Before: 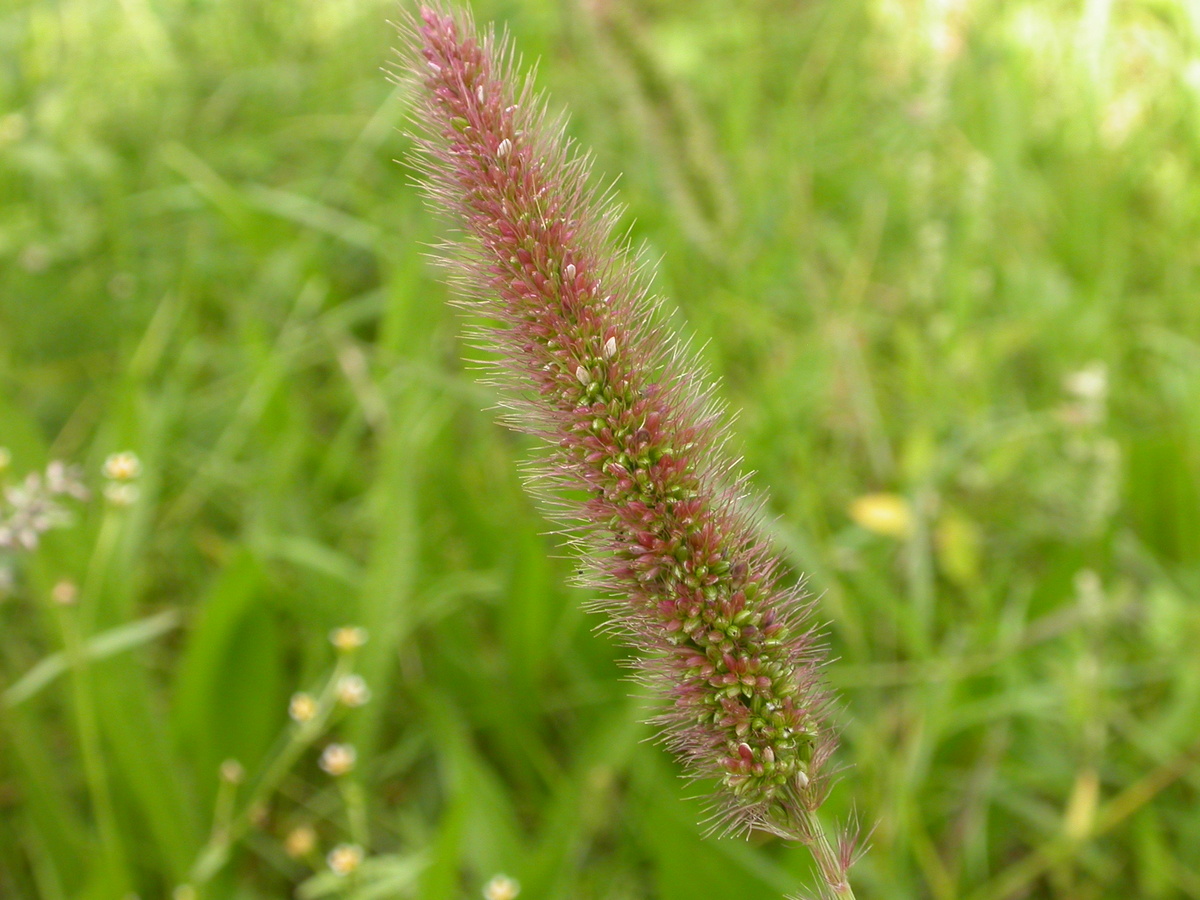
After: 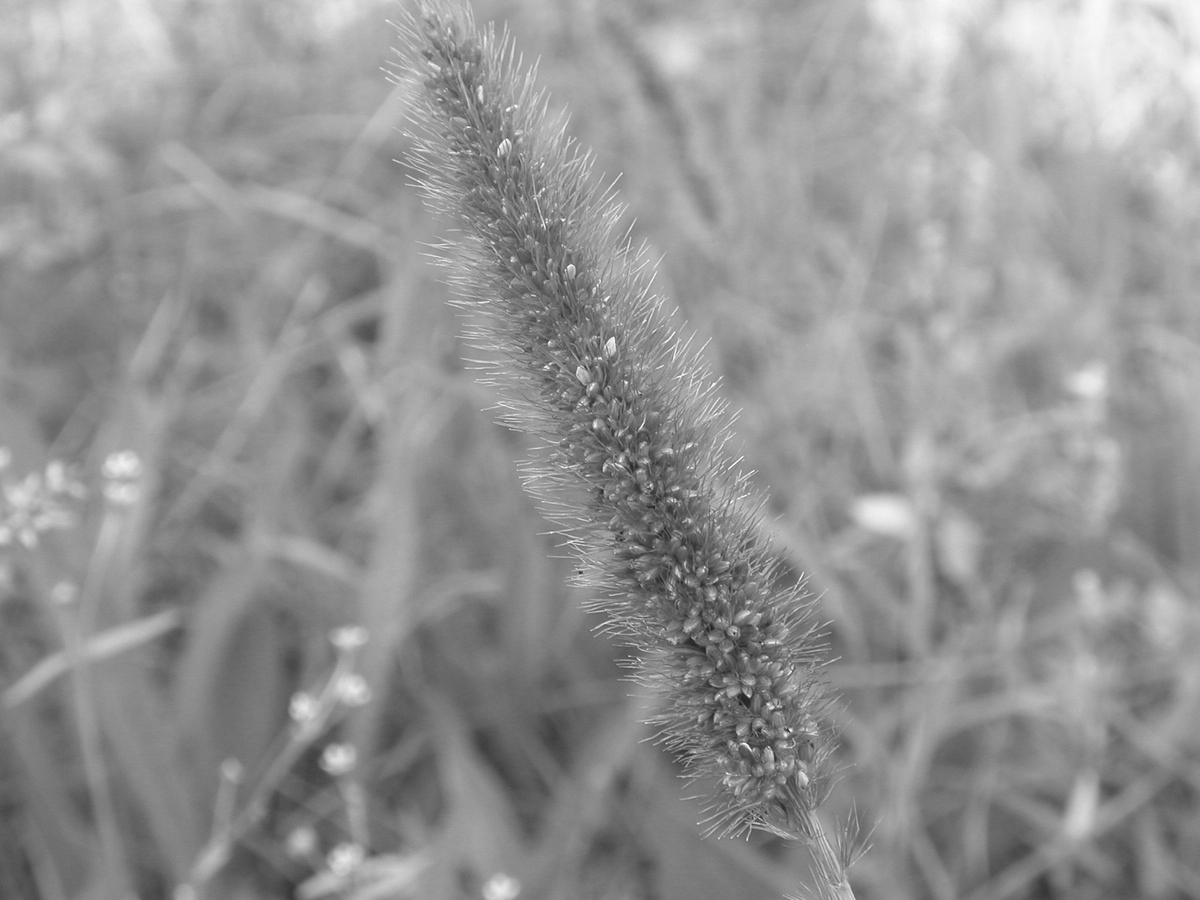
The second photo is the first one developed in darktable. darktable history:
white balance: red 1.009, blue 1.027
color zones: curves: ch1 [(0, -0.014) (0.143, -0.013) (0.286, -0.013) (0.429, -0.016) (0.571, -0.019) (0.714, -0.015) (0.857, 0.002) (1, -0.014)]
